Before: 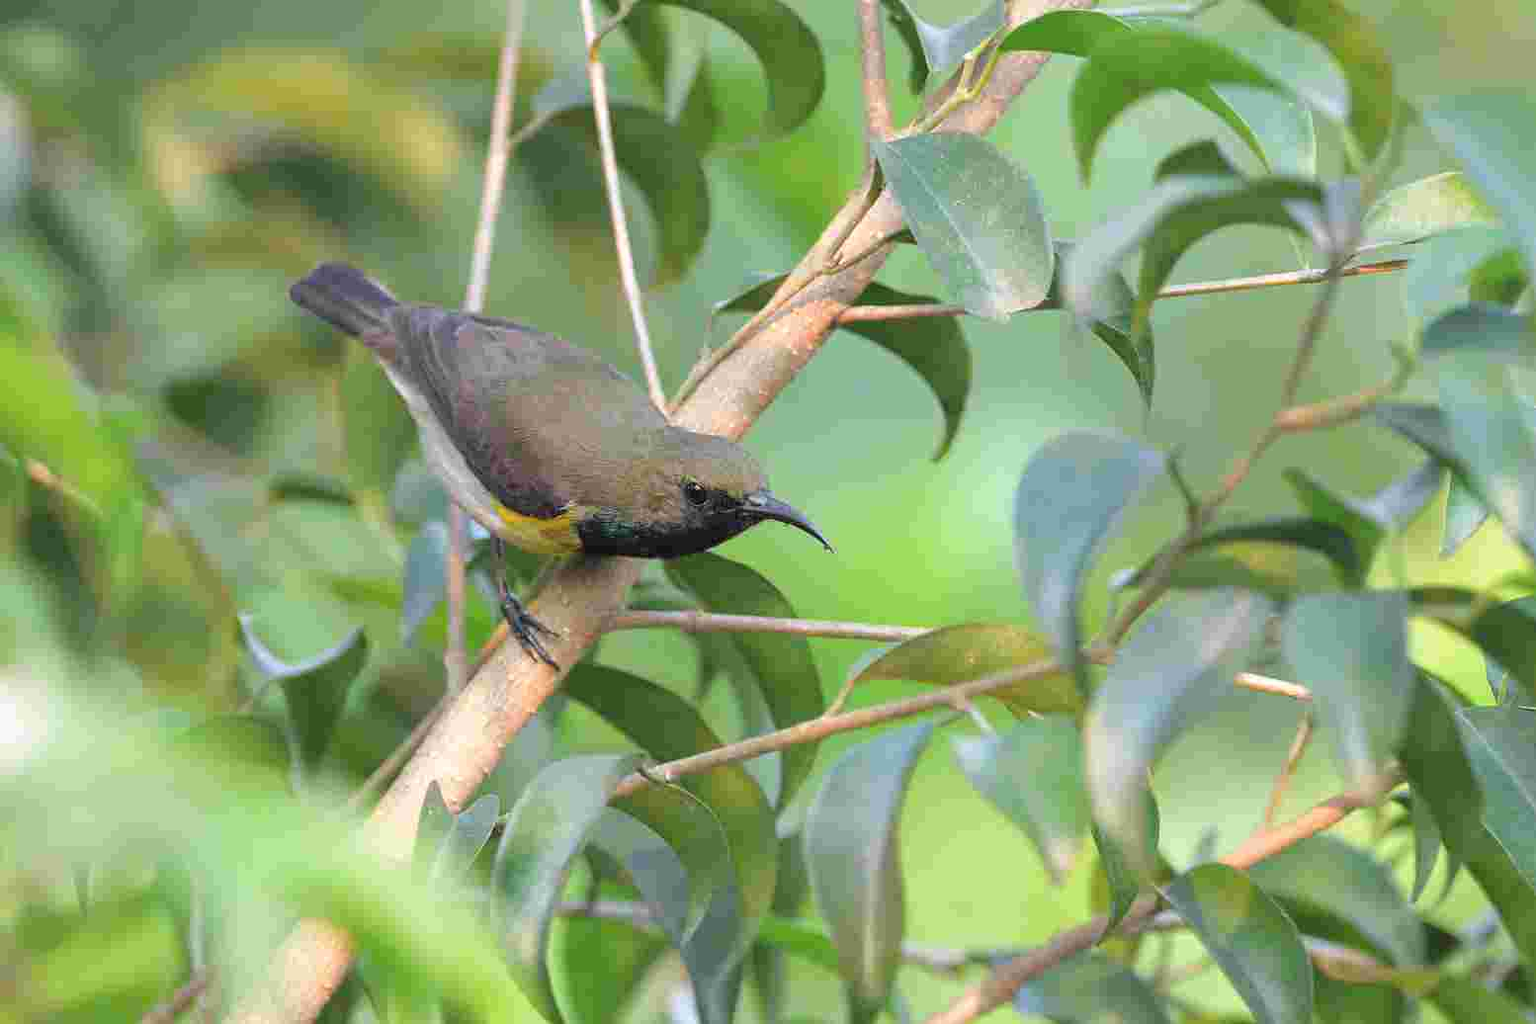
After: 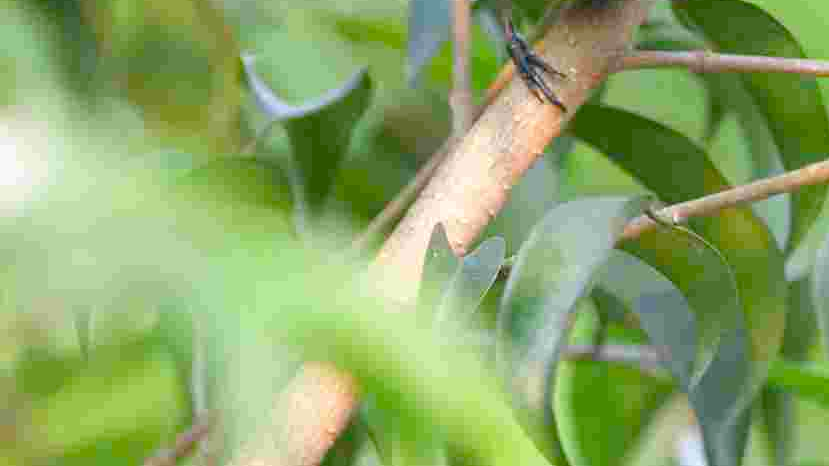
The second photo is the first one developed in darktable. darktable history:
crop and rotate: top 54.778%, right 46.61%, bottom 0.159%
color balance rgb: perceptual saturation grading › global saturation 20%, perceptual saturation grading › highlights -25%, perceptual saturation grading › shadows 25%
